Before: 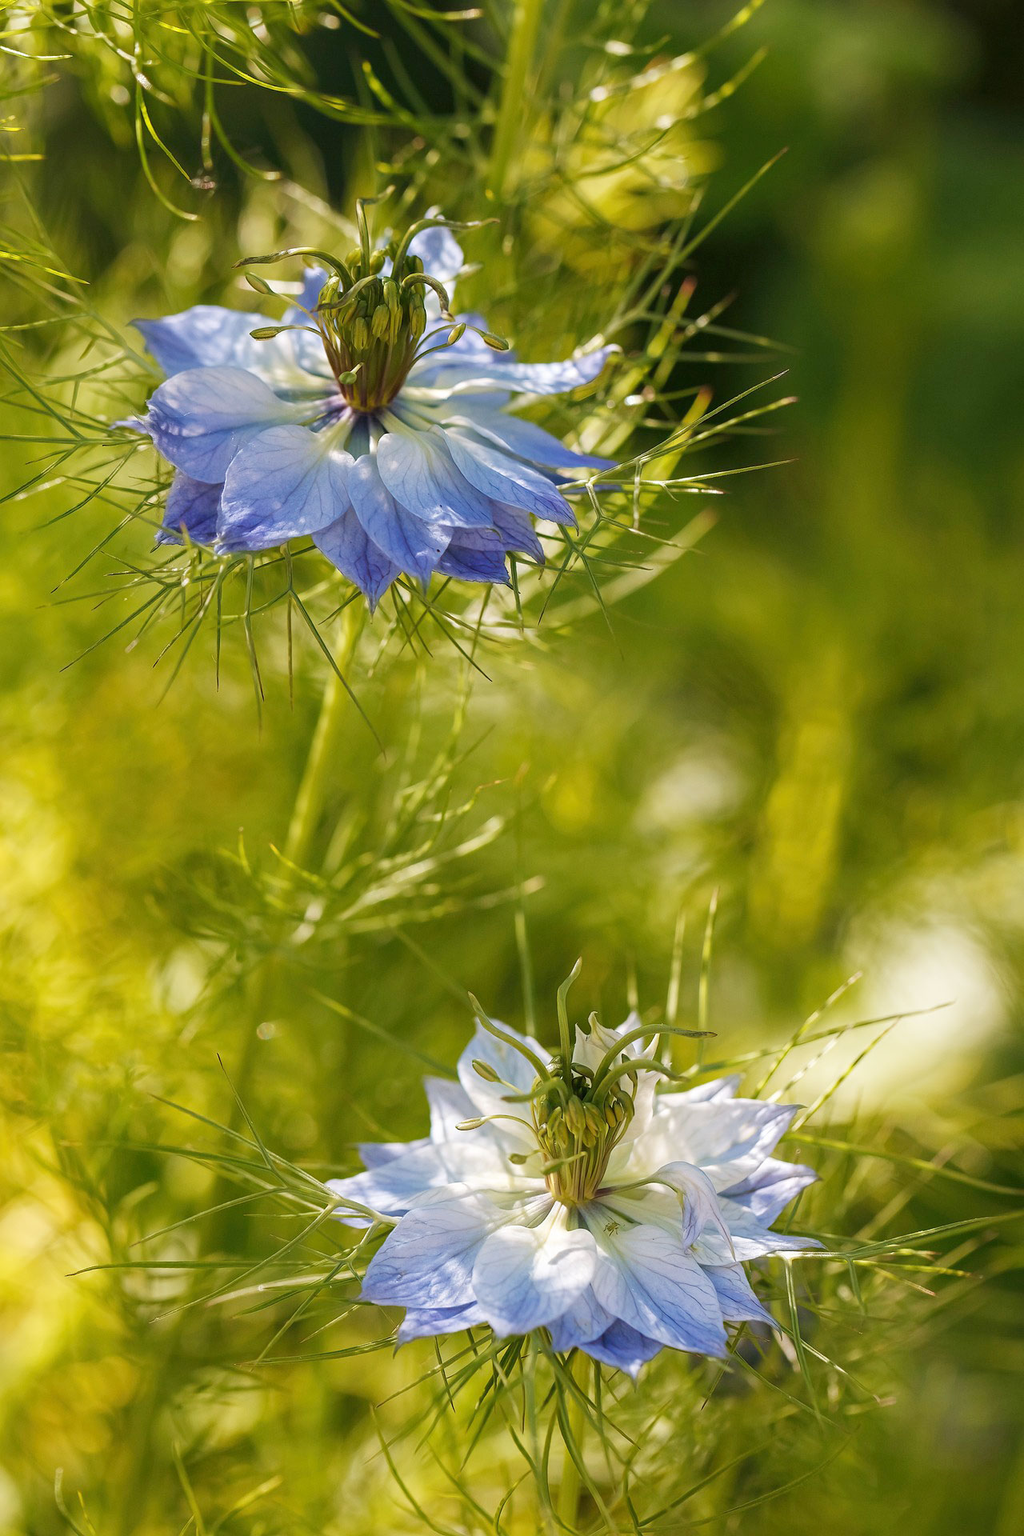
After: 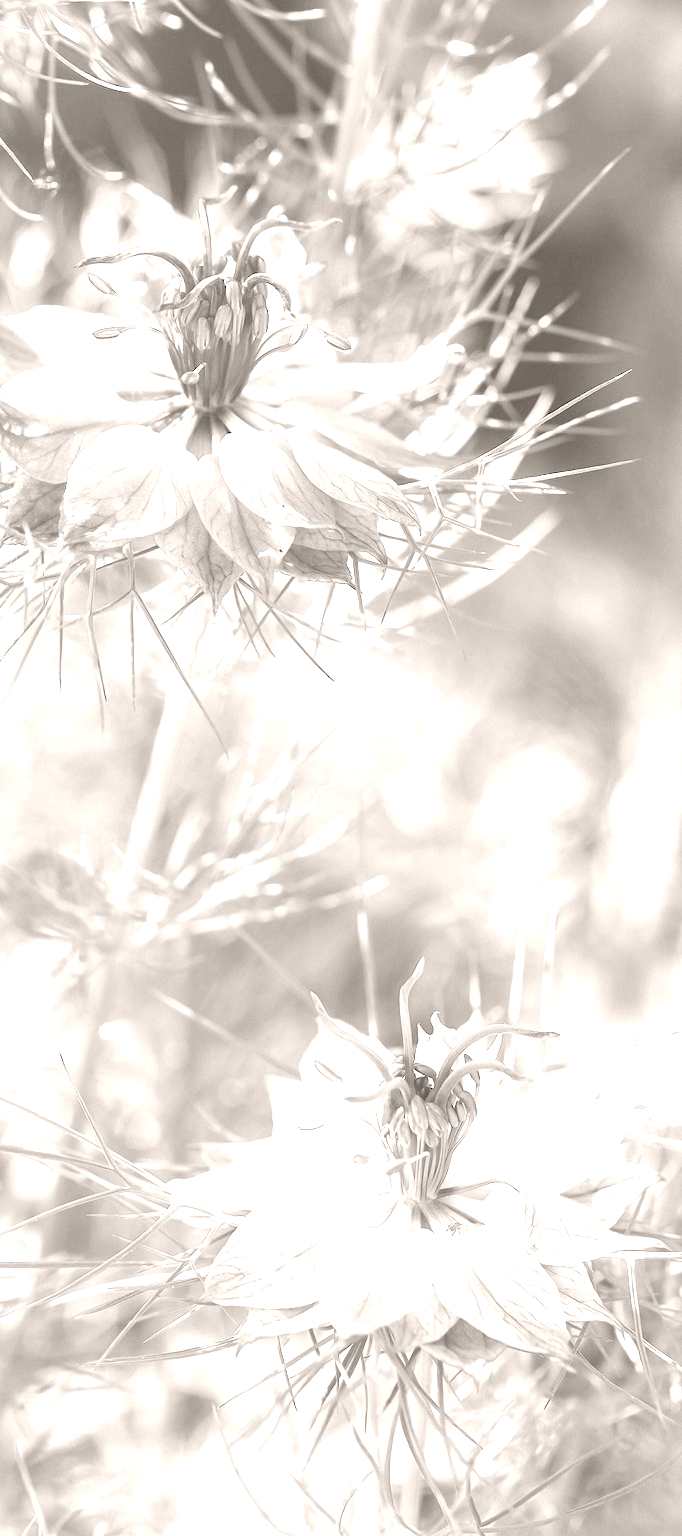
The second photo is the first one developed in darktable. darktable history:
exposure: black level correction -0.002, exposure 0.54 EV, compensate highlight preservation false
colorize: hue 34.49°, saturation 35.33%, source mix 100%, lightness 55%, version 1
crop and rotate: left 15.446%, right 17.836%
